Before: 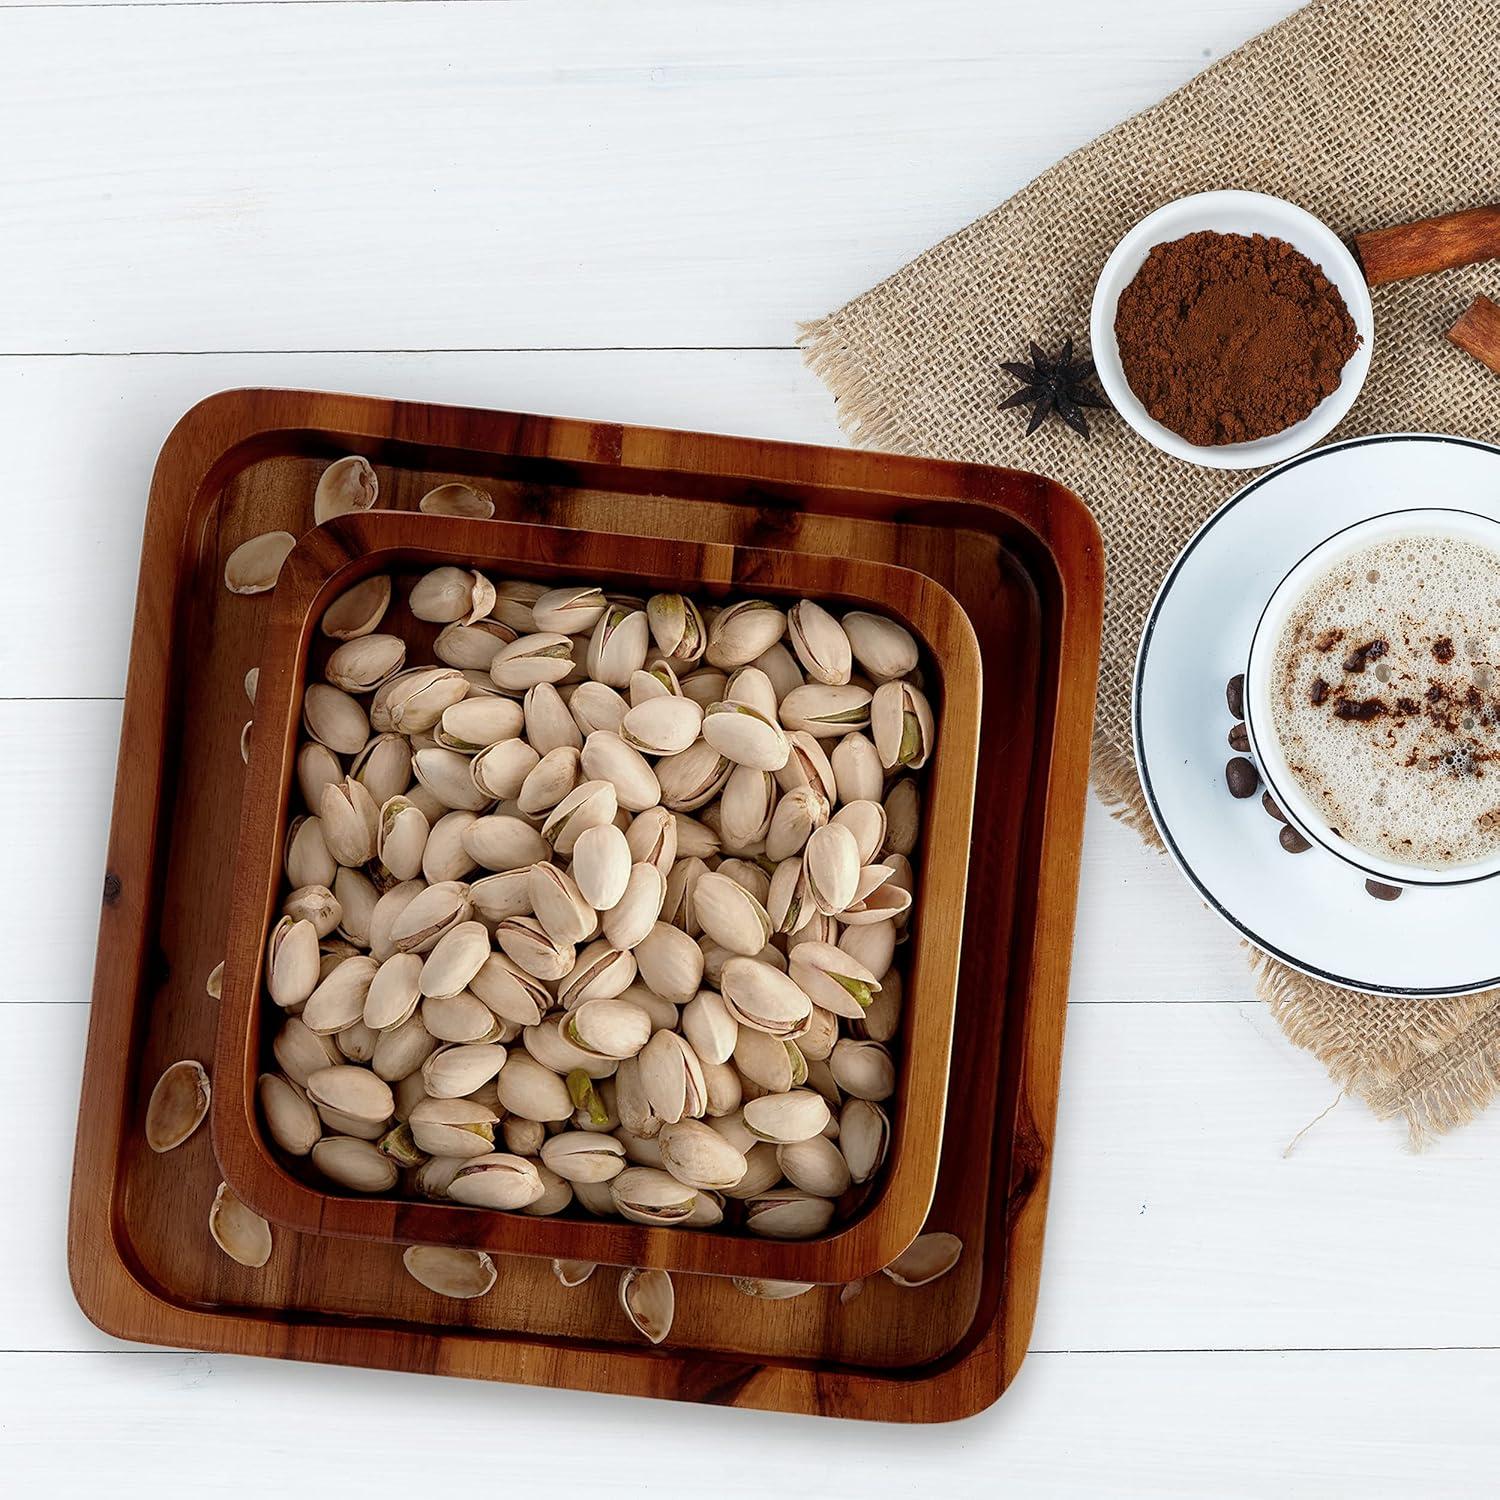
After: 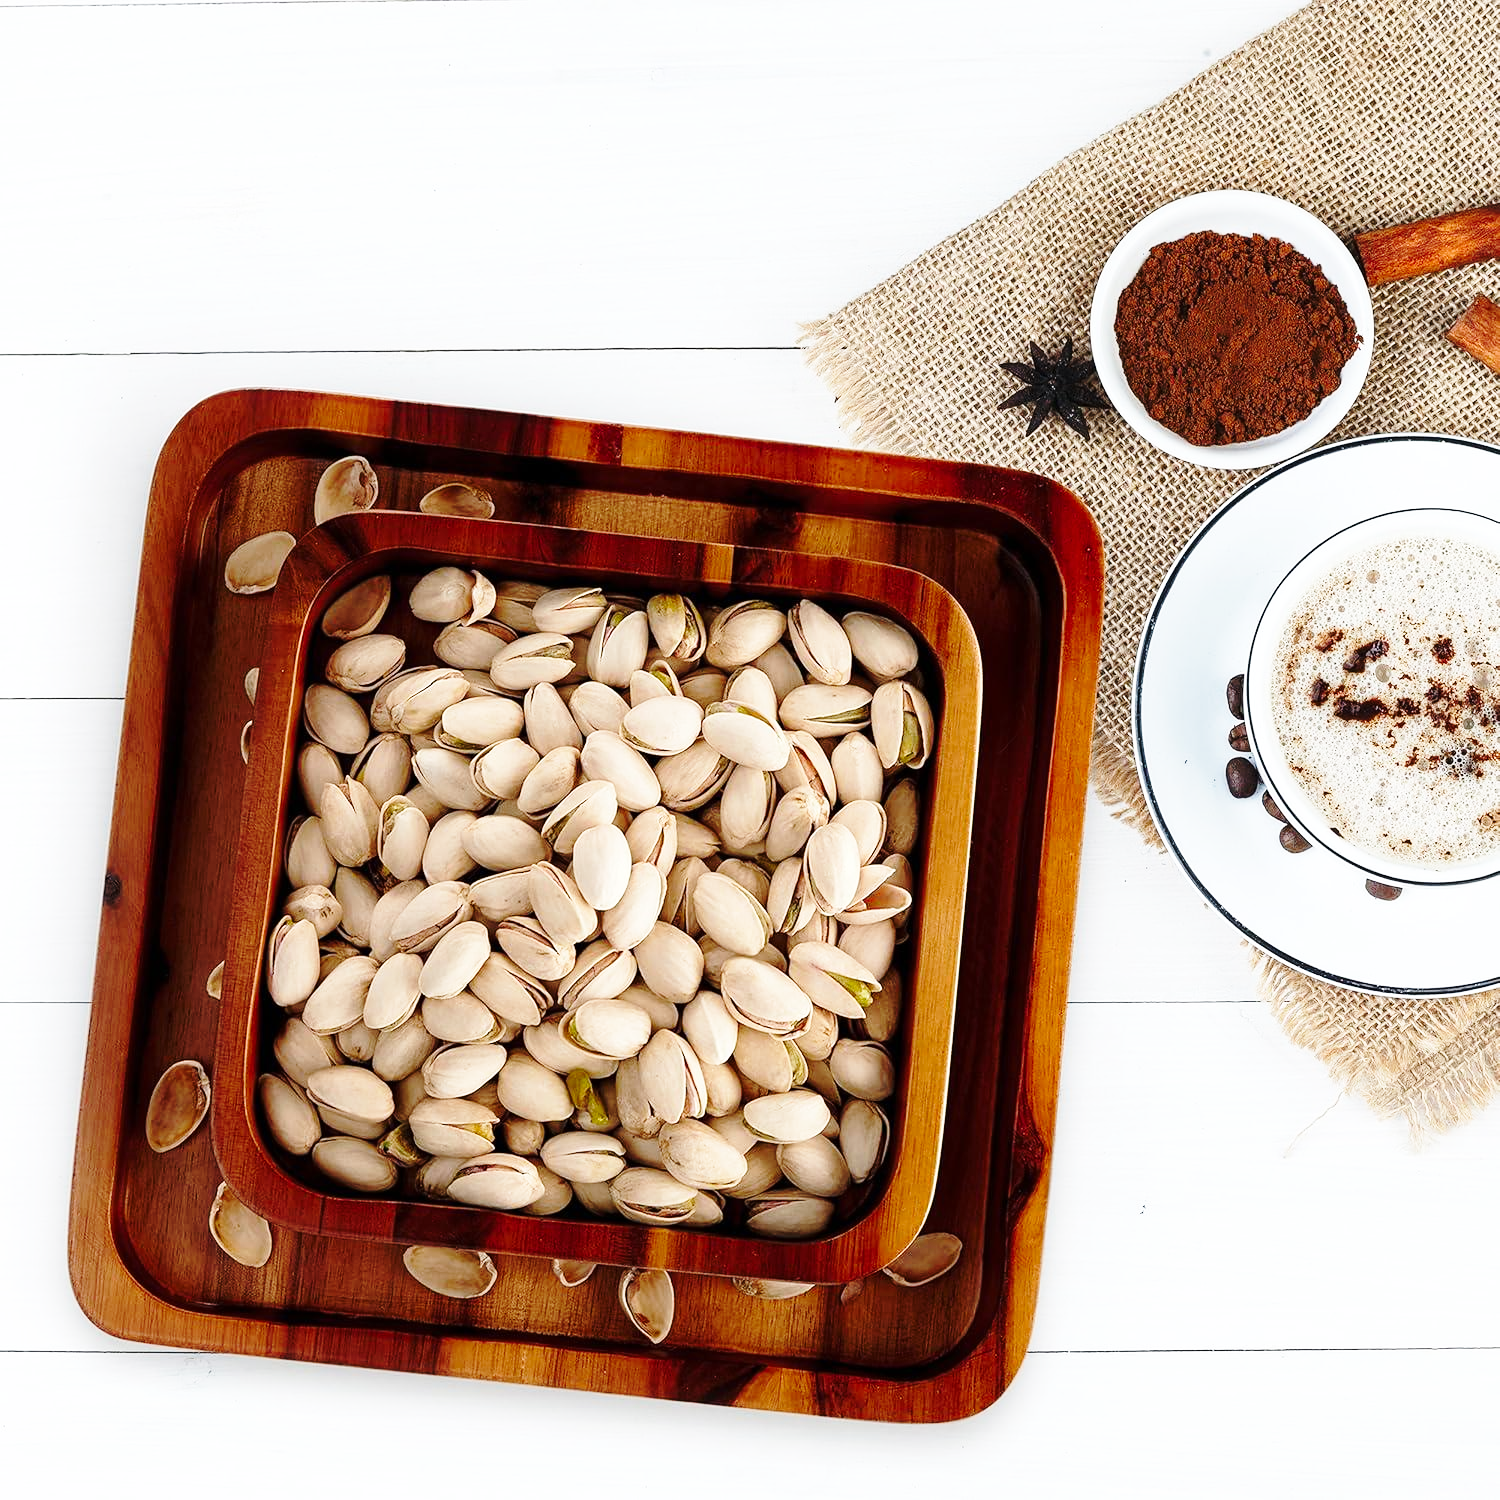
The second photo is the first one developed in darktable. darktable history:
base curve: curves: ch0 [(0, 0) (0.036, 0.037) (0.121, 0.228) (0.46, 0.76) (0.859, 0.983) (1, 1)], preserve colors none
